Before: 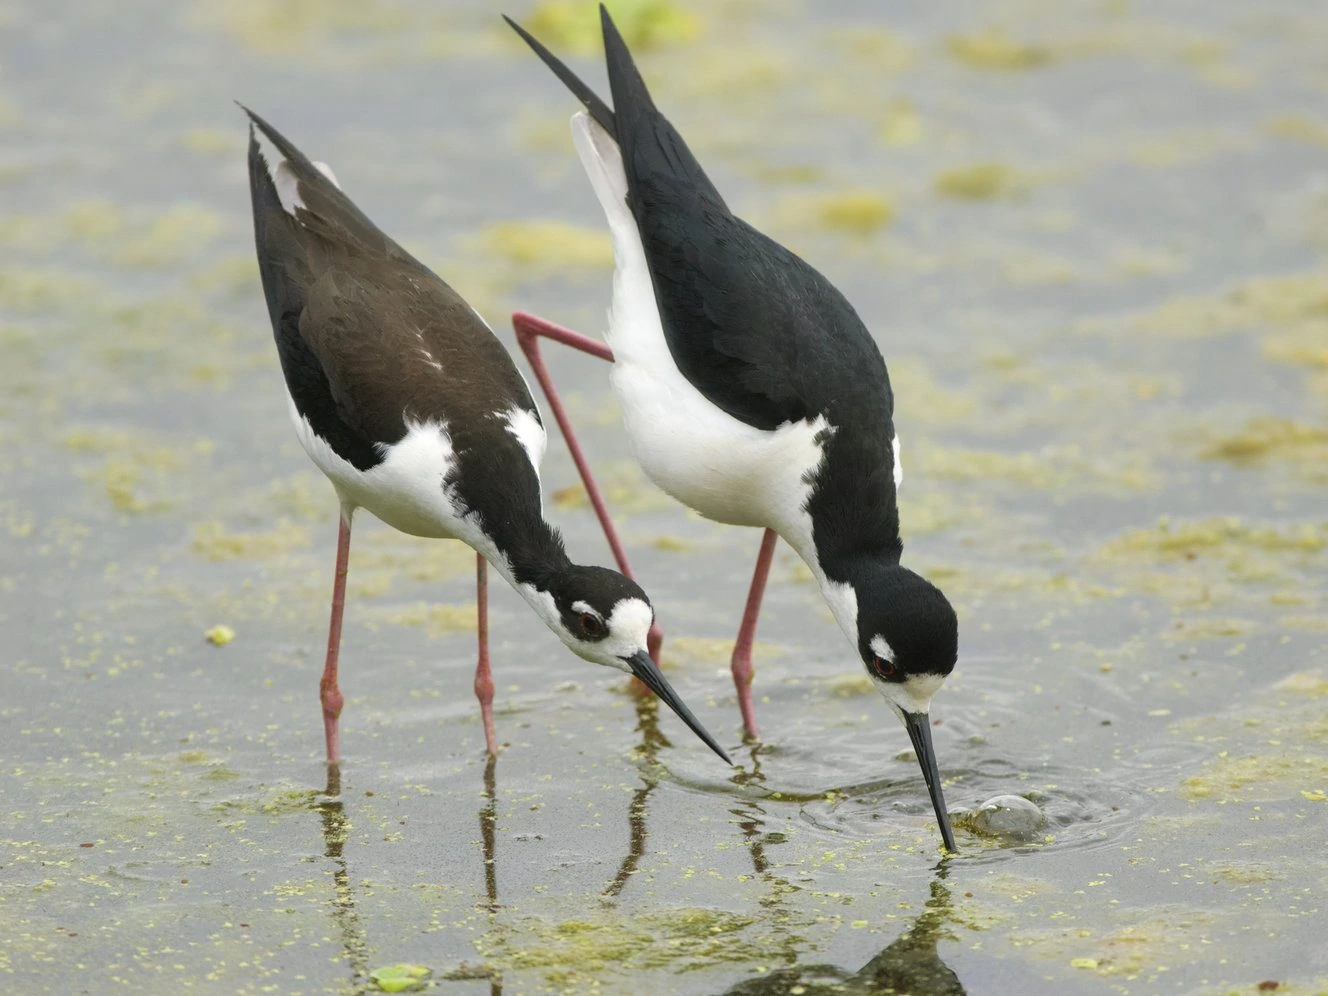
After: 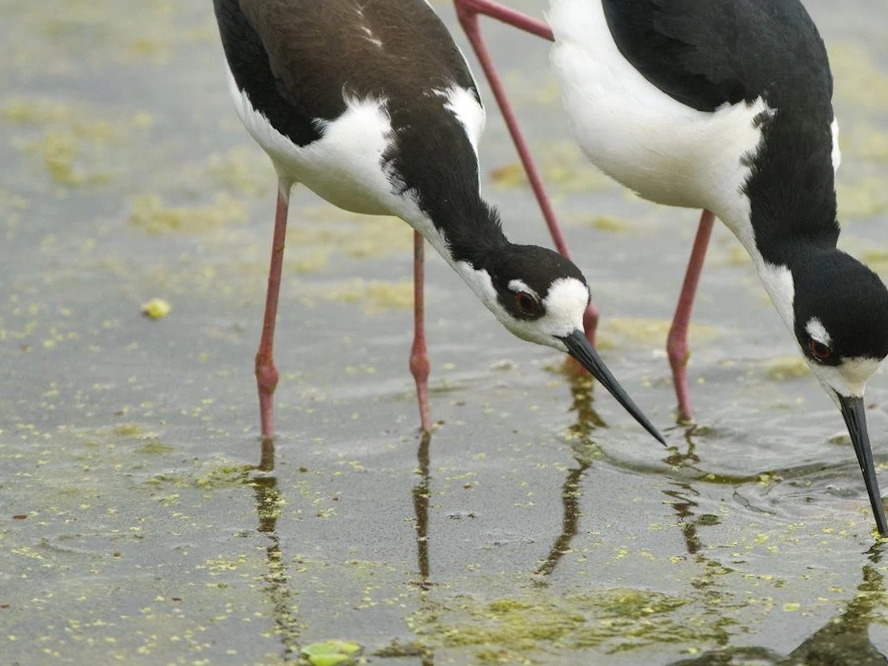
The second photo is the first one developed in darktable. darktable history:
shadows and highlights: soften with gaussian
crop and rotate: angle -0.82°, left 3.85%, top 31.828%, right 27.992%
